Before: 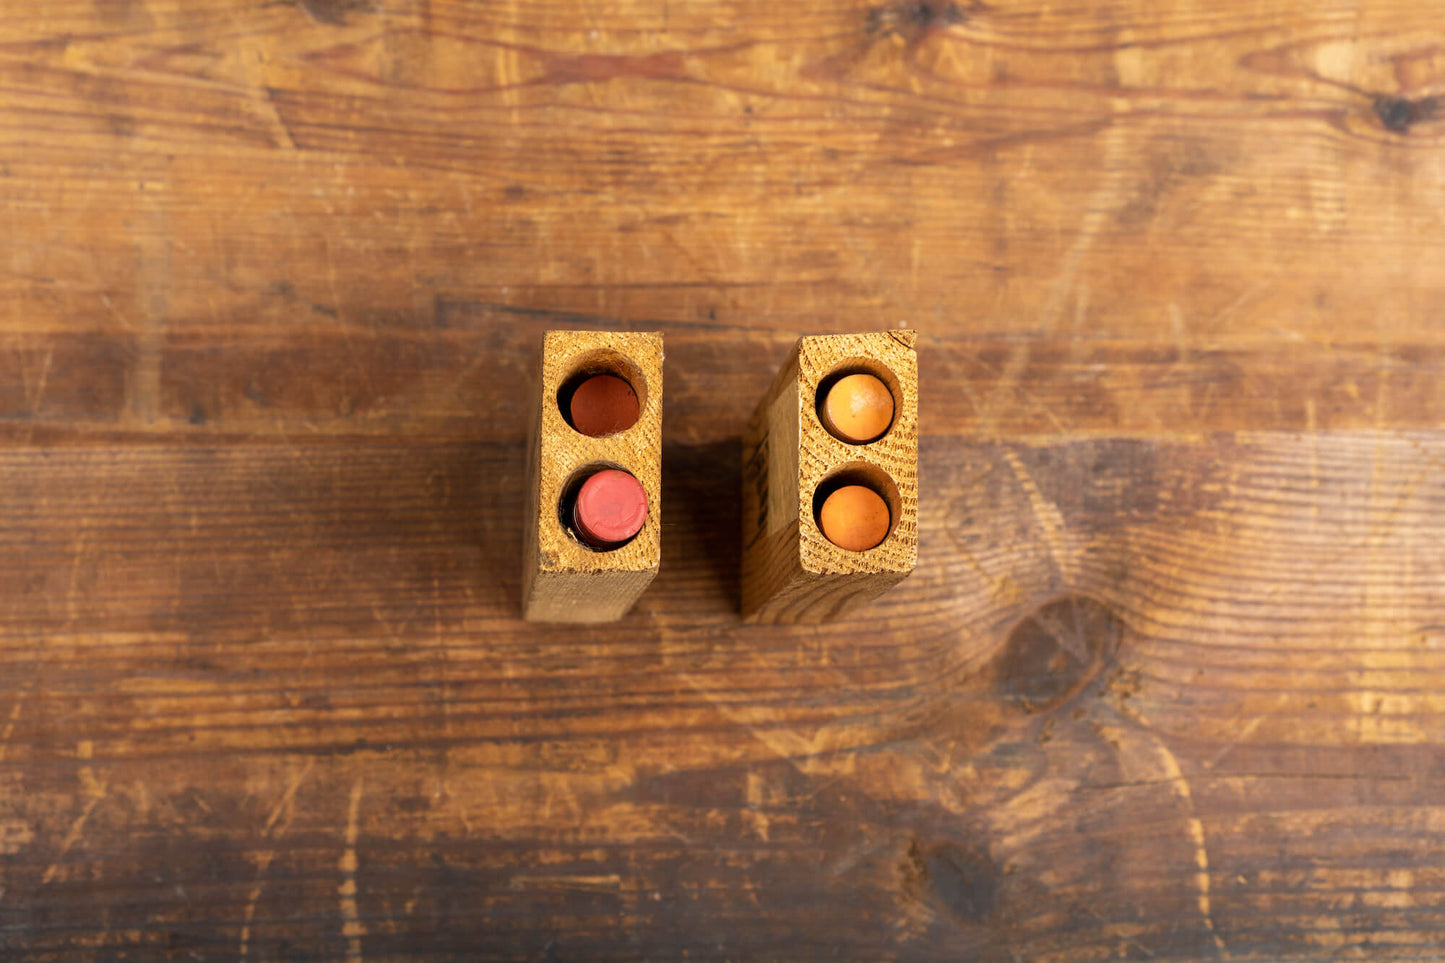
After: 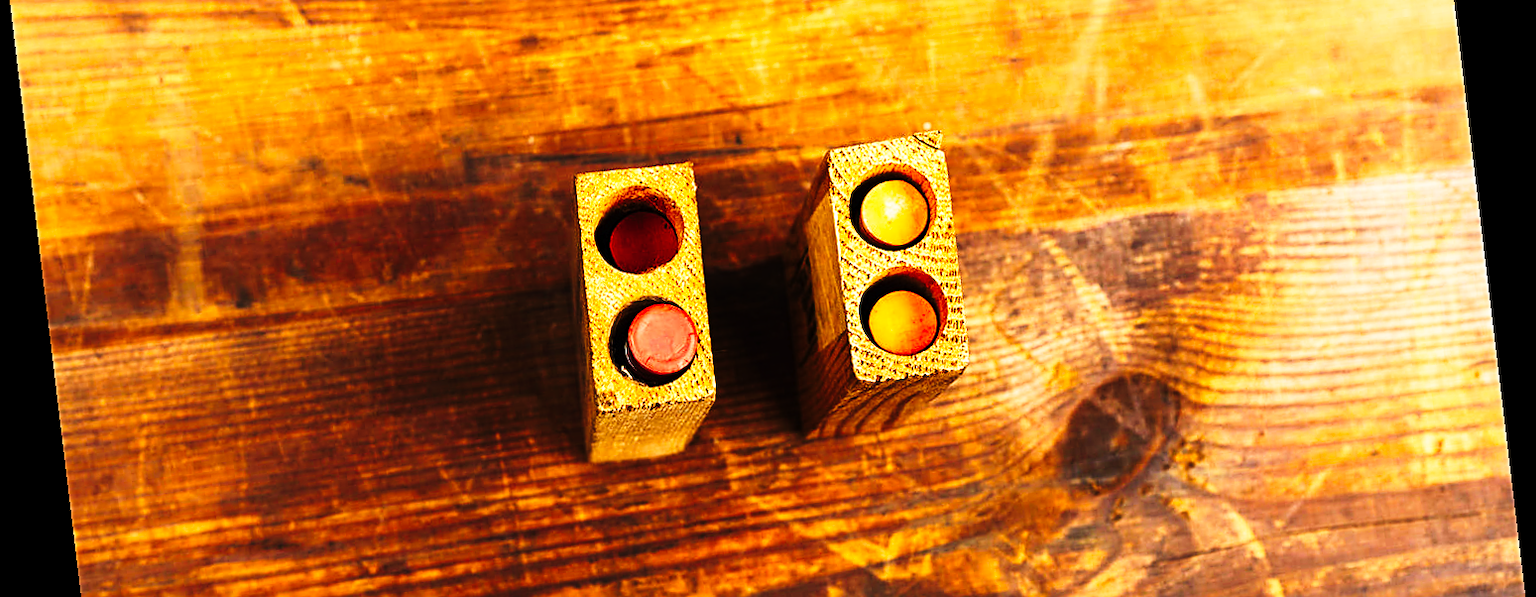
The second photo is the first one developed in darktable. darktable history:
tone curve: curves: ch0 [(0, 0) (0.003, 0.006) (0.011, 0.008) (0.025, 0.011) (0.044, 0.015) (0.069, 0.019) (0.1, 0.023) (0.136, 0.03) (0.177, 0.042) (0.224, 0.065) (0.277, 0.103) (0.335, 0.177) (0.399, 0.294) (0.468, 0.463) (0.543, 0.639) (0.623, 0.805) (0.709, 0.909) (0.801, 0.967) (0.898, 0.989) (1, 1)], preserve colors none
crop and rotate: top 23.043%, bottom 23.437%
sharpen: on, module defaults
rotate and perspective: rotation -6.83°, automatic cropping off
